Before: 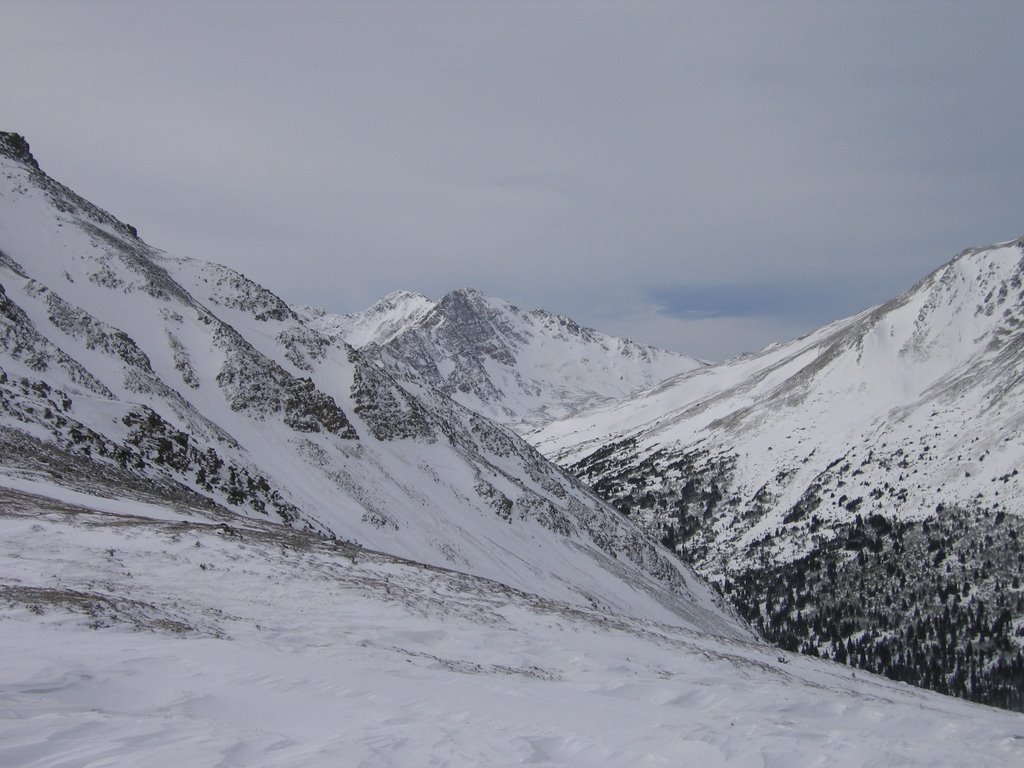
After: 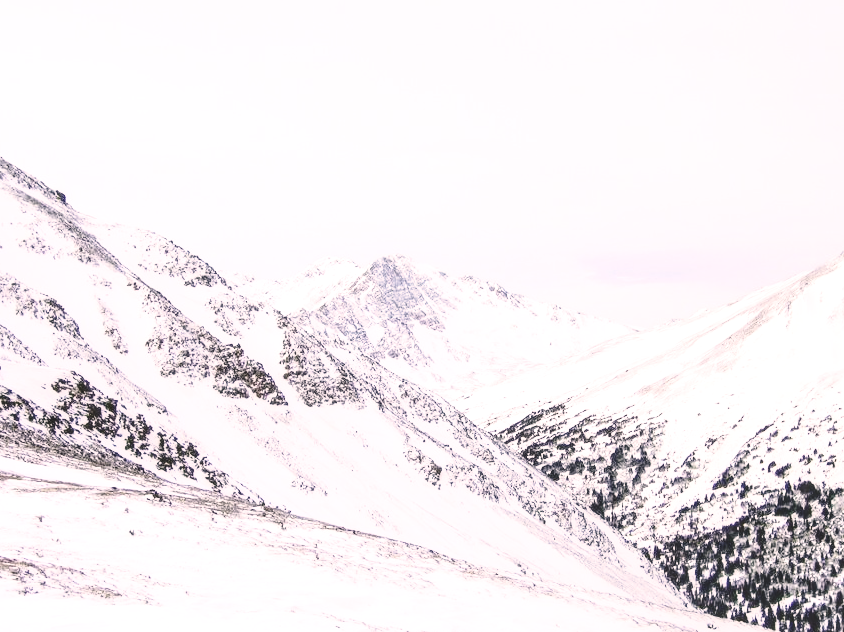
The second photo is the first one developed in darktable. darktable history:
color correction: highlights a* 7.65, highlights b* 4.31
base curve: curves: ch0 [(0, 0) (0.028, 0.03) (0.121, 0.232) (0.46, 0.748) (0.859, 0.968) (1, 1)], preserve colors none
crop and rotate: left 7.017%, top 4.475%, right 10.558%, bottom 13.123%
tone curve: curves: ch0 [(0, 0) (0.003, 0.072) (0.011, 0.077) (0.025, 0.082) (0.044, 0.094) (0.069, 0.106) (0.1, 0.125) (0.136, 0.145) (0.177, 0.173) (0.224, 0.216) (0.277, 0.281) (0.335, 0.356) (0.399, 0.436) (0.468, 0.53) (0.543, 0.629) (0.623, 0.724) (0.709, 0.808) (0.801, 0.88) (0.898, 0.941) (1, 1)], color space Lab, independent channels, preserve colors none
shadows and highlights: shadows 25.31, highlights -23.77
local contrast: on, module defaults
tone equalizer: -8 EV -0.744 EV, -7 EV -0.712 EV, -6 EV -0.603 EV, -5 EV -0.39 EV, -3 EV 0.372 EV, -2 EV 0.6 EV, -1 EV 0.685 EV, +0 EV 0.761 EV, edges refinement/feathering 500, mask exposure compensation -1.57 EV, preserve details no
exposure: black level correction 0, exposure 1.101 EV, compensate exposure bias true, compensate highlight preservation false
